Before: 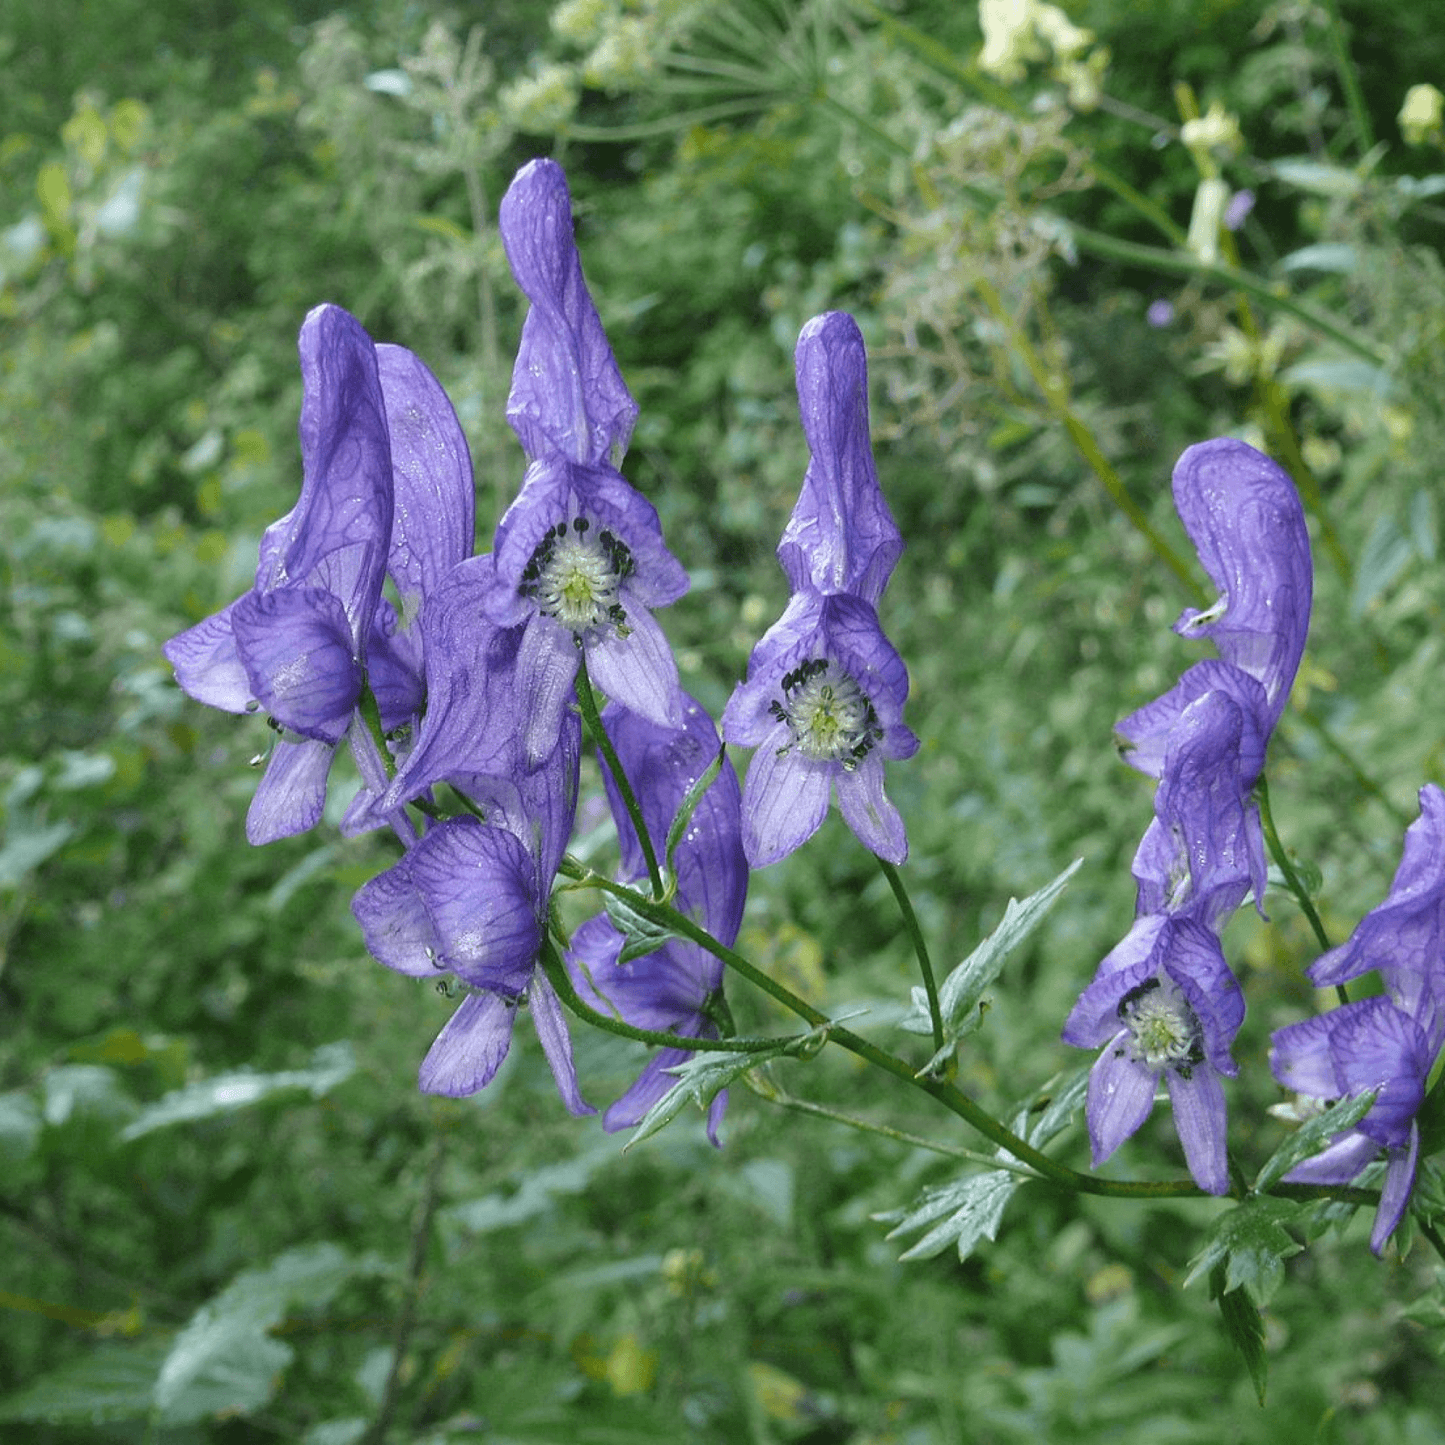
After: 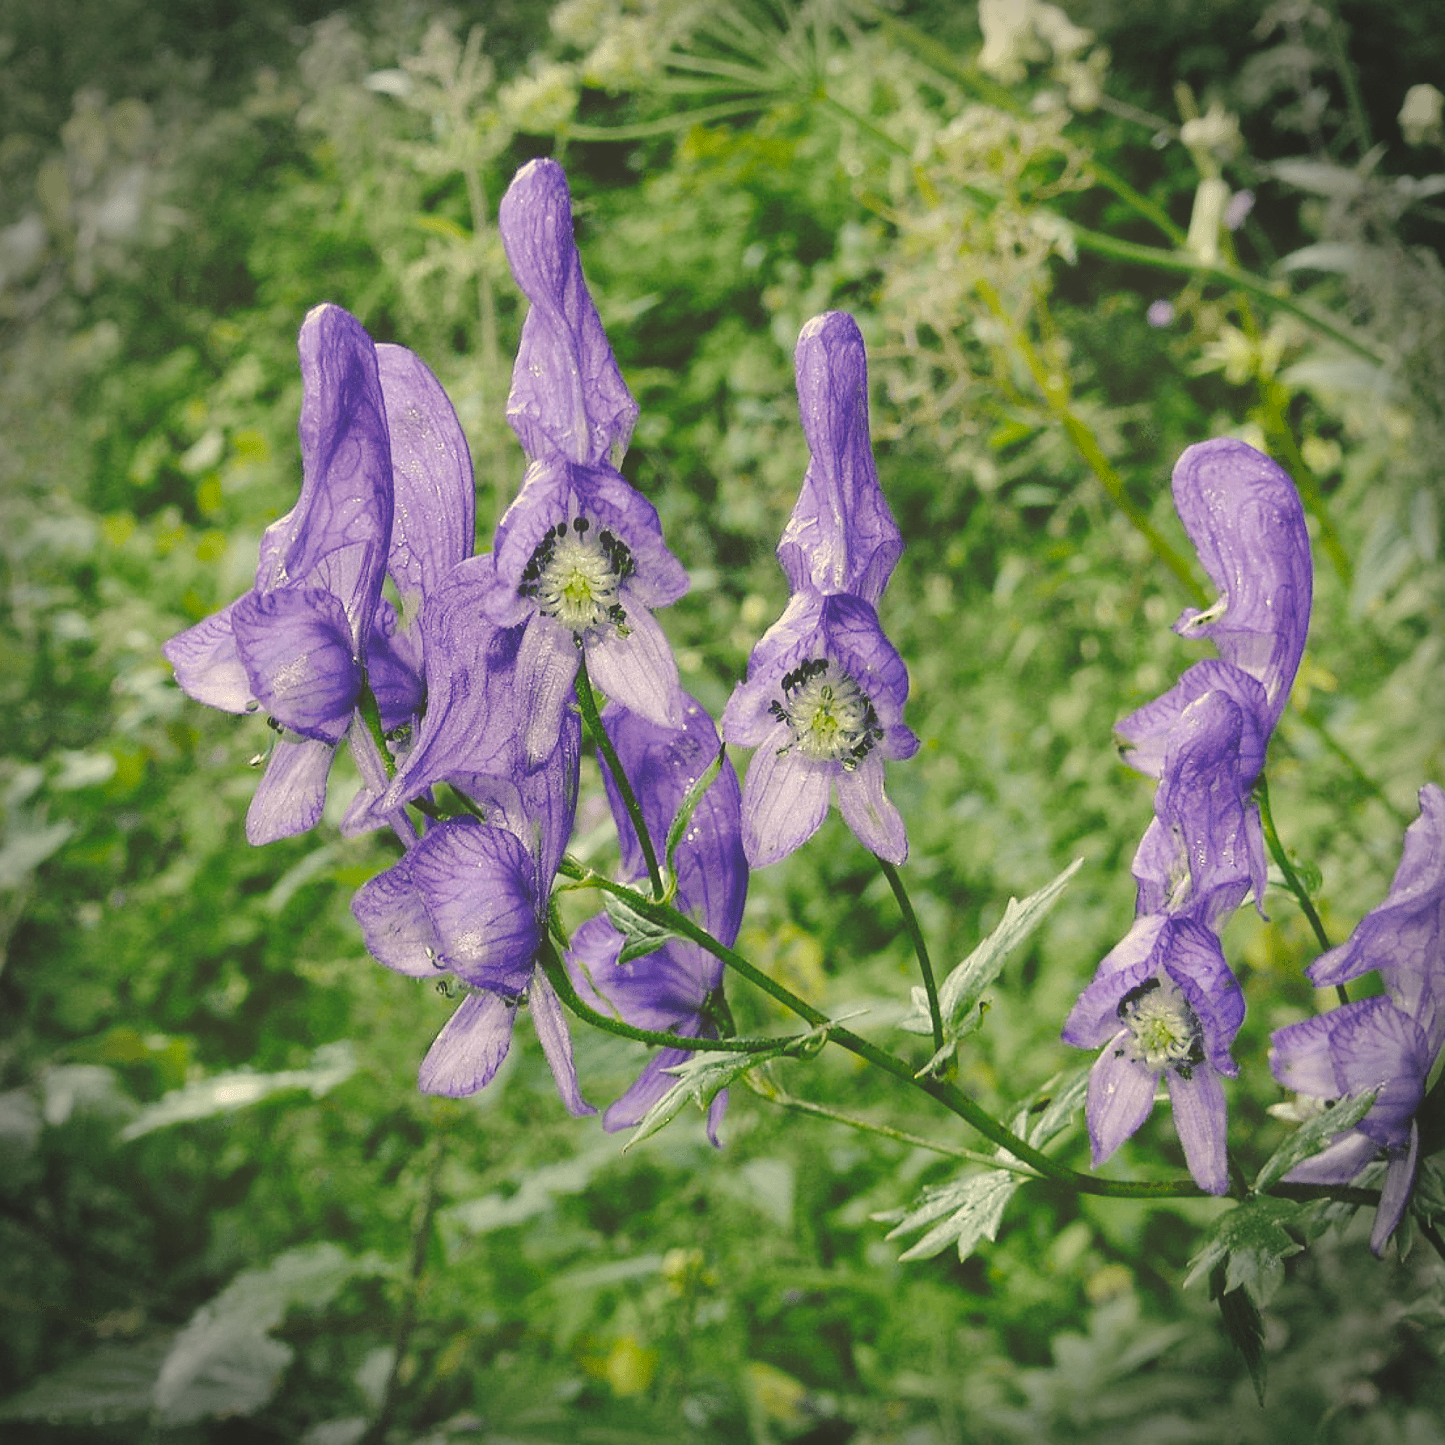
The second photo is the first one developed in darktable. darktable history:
sharpen: radius 1, threshold 1
vignetting: fall-off start 88.03%, fall-off radius 24.9%
color correction: highlights a* 2.72, highlights b* 22.8
base curve: curves: ch0 [(0, 0.024) (0.055, 0.065) (0.121, 0.166) (0.236, 0.319) (0.693, 0.726) (1, 1)], preserve colors none
